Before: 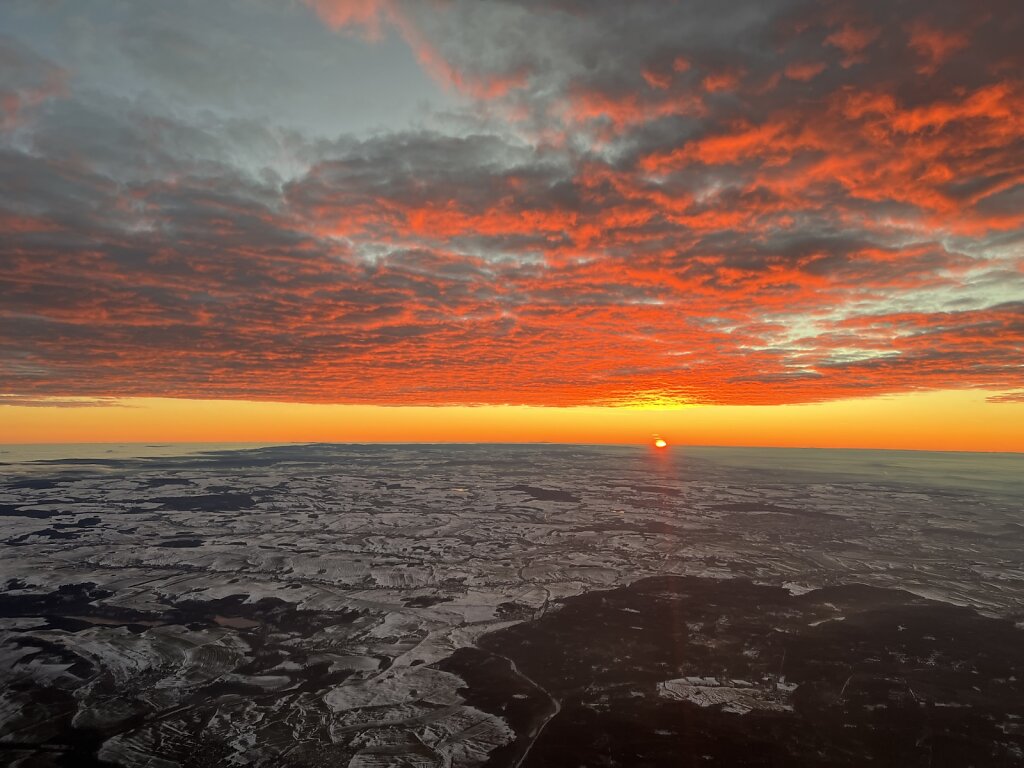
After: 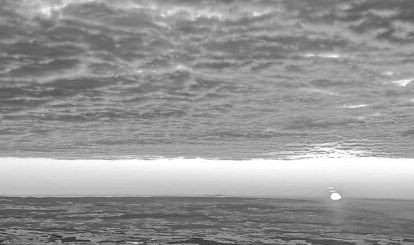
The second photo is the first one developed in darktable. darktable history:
crop: left 31.751%, top 32.172%, right 27.8%, bottom 35.83%
local contrast: on, module defaults
exposure: black level correction 0.001, exposure 0.5 EV, compensate exposure bias true, compensate highlight preservation false
monochrome: on, module defaults
